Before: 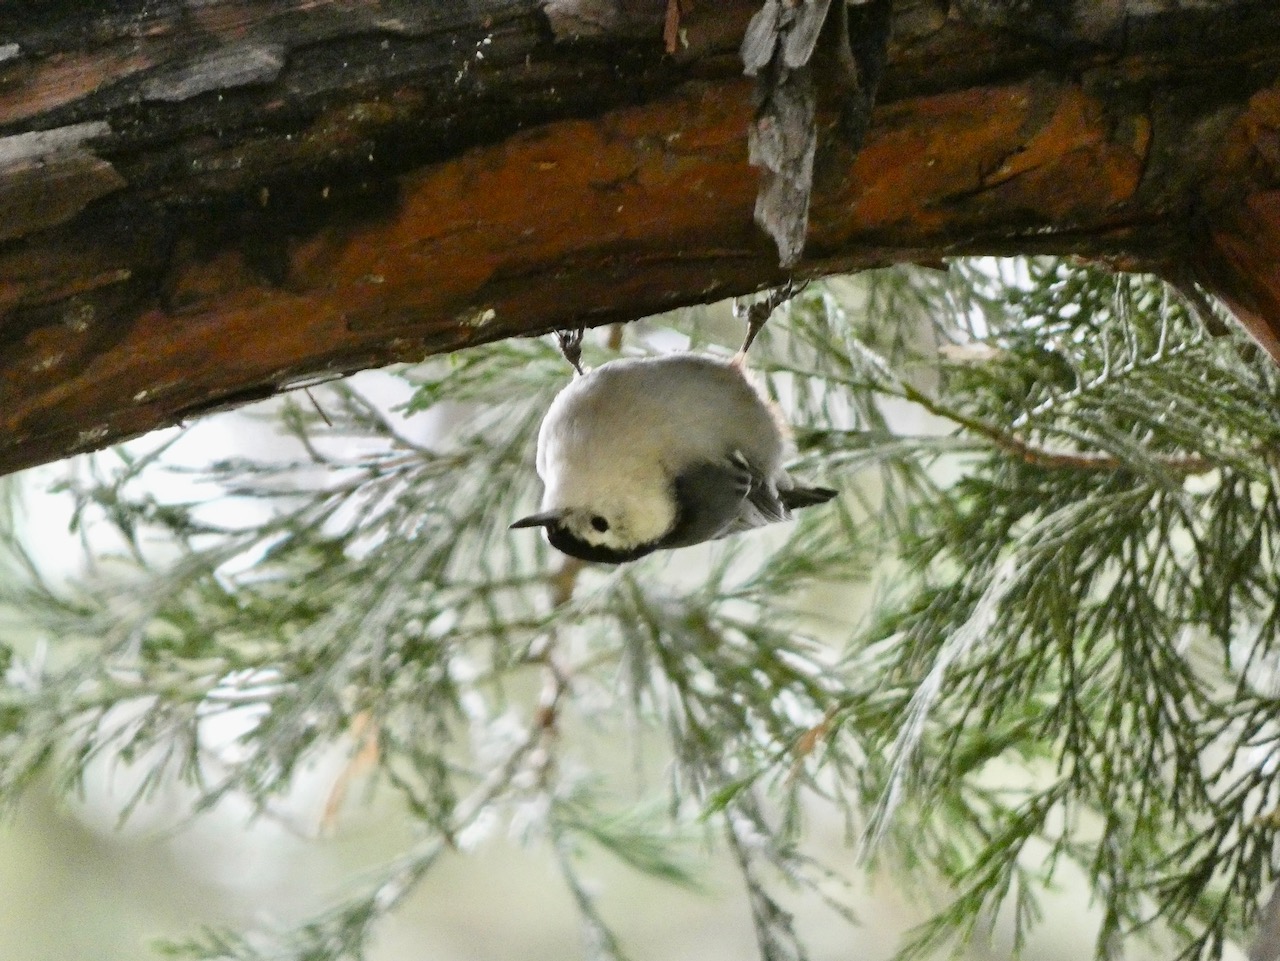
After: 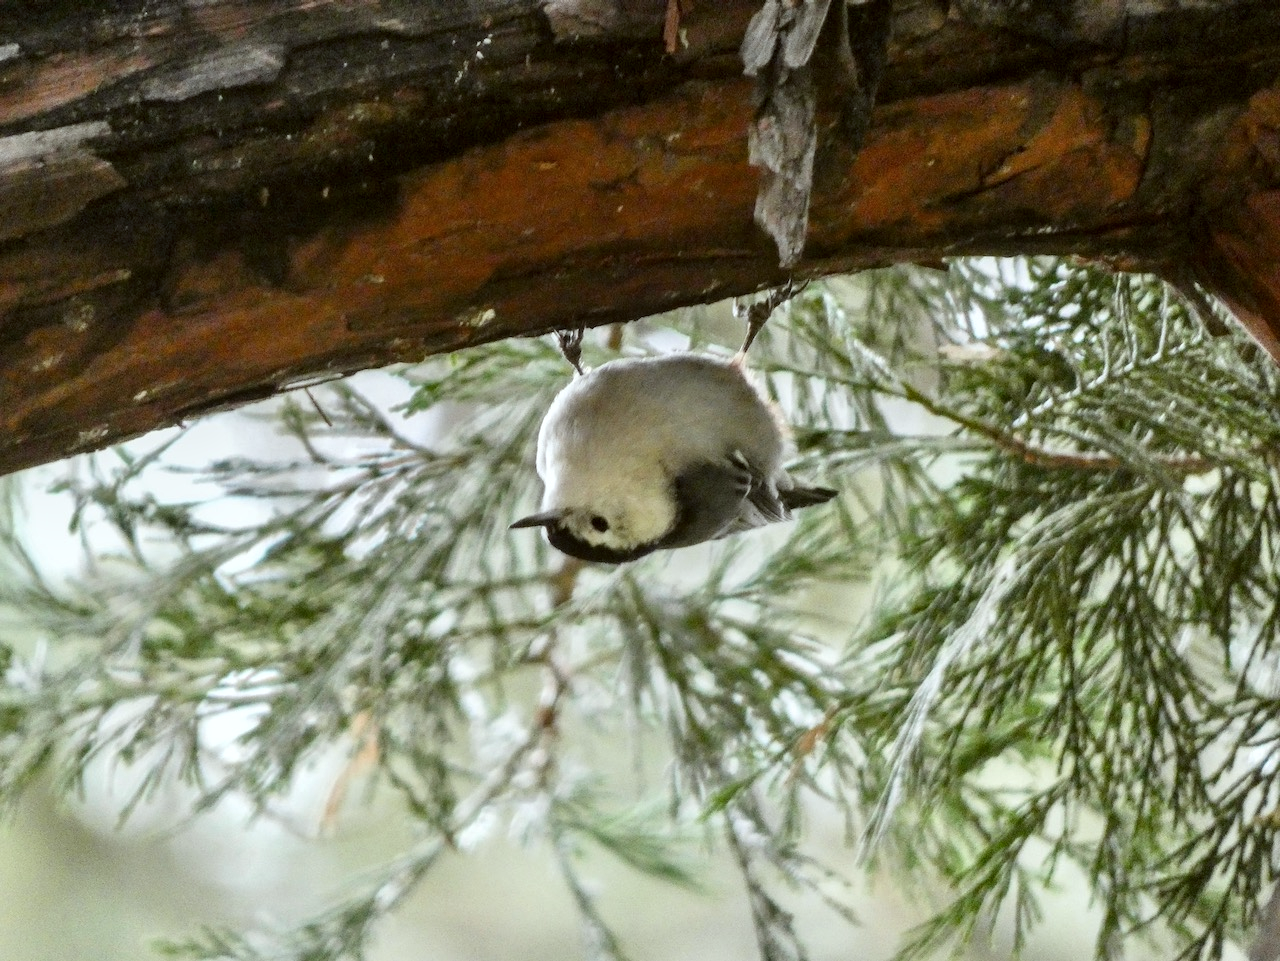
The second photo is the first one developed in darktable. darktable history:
color correction: highlights a* -2.73, highlights b* -2.09, shadows a* 2.41, shadows b* 2.73
local contrast: on, module defaults
